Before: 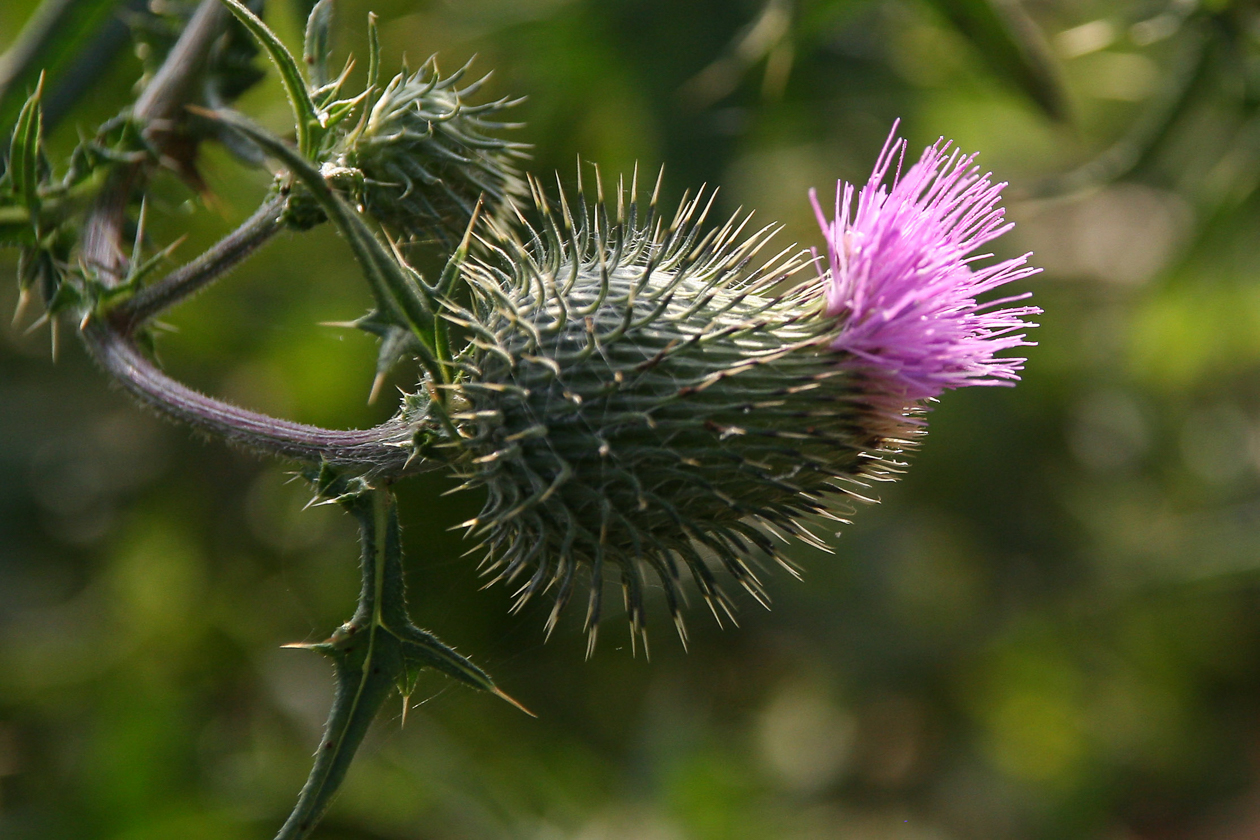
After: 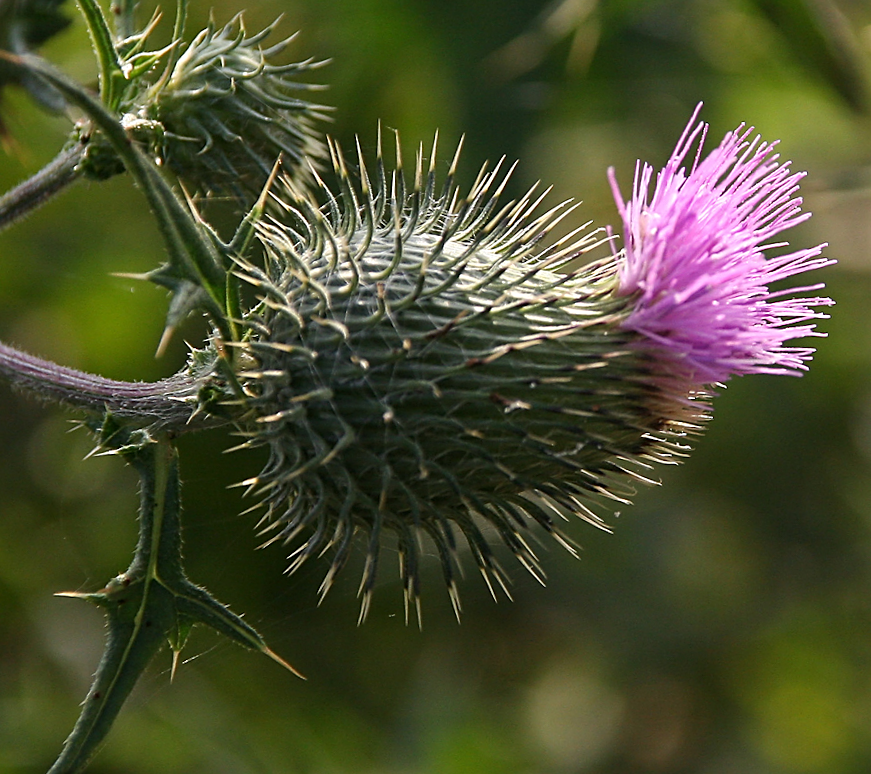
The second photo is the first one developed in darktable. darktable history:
sharpen: on, module defaults
crop and rotate: angle -3.27°, left 14.277%, top 0.028%, right 10.766%, bottom 0.028%
